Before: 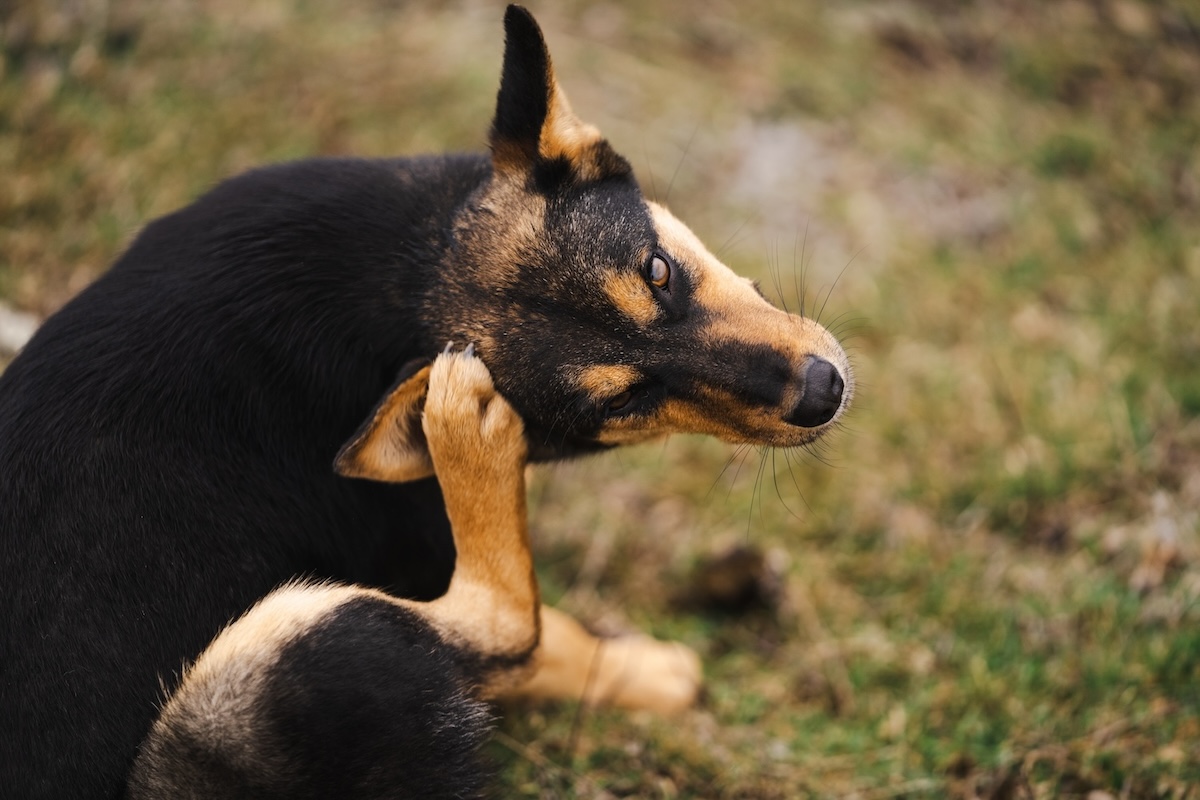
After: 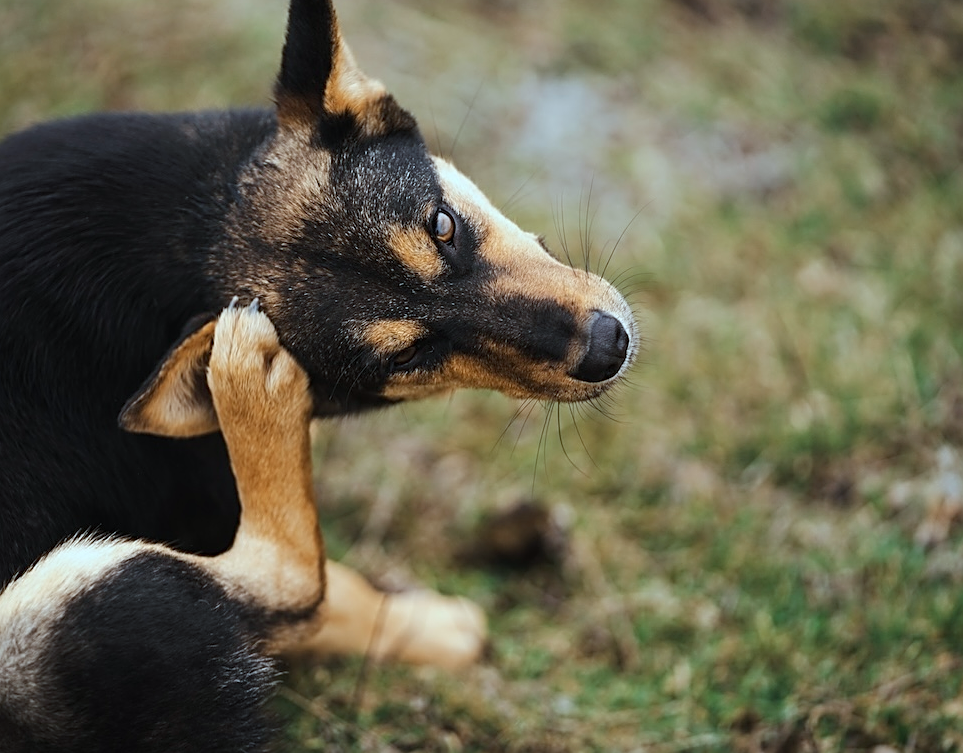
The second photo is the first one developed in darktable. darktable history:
color correction: highlights a* -11.71, highlights b* -15.58
crop and rotate: left 17.959%, top 5.771%, right 1.742%
sharpen: on, module defaults
